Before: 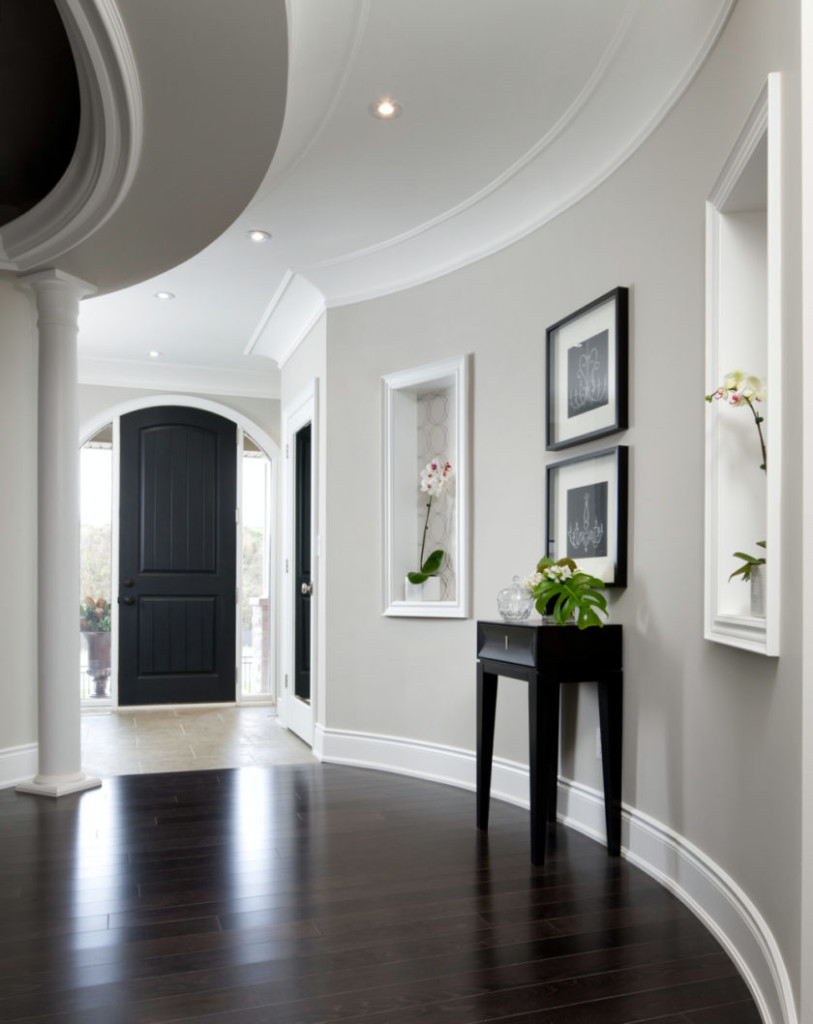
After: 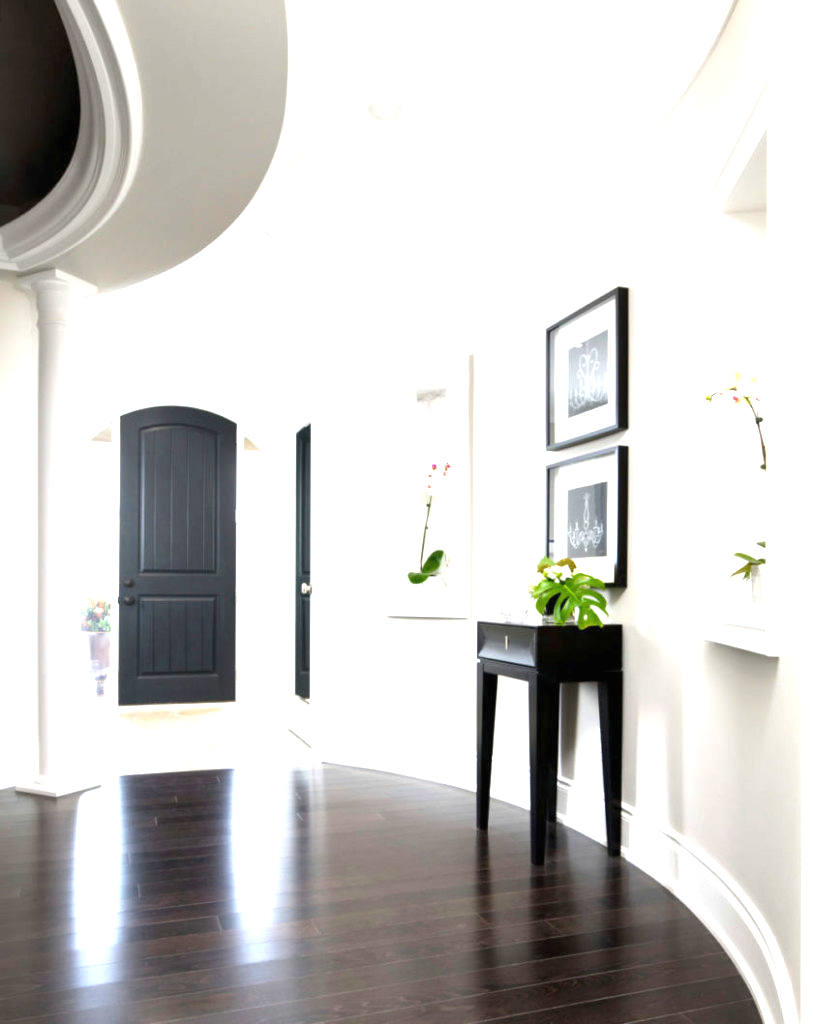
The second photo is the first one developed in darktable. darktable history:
exposure: black level correction 0, exposure 1.689 EV, compensate highlight preservation false
